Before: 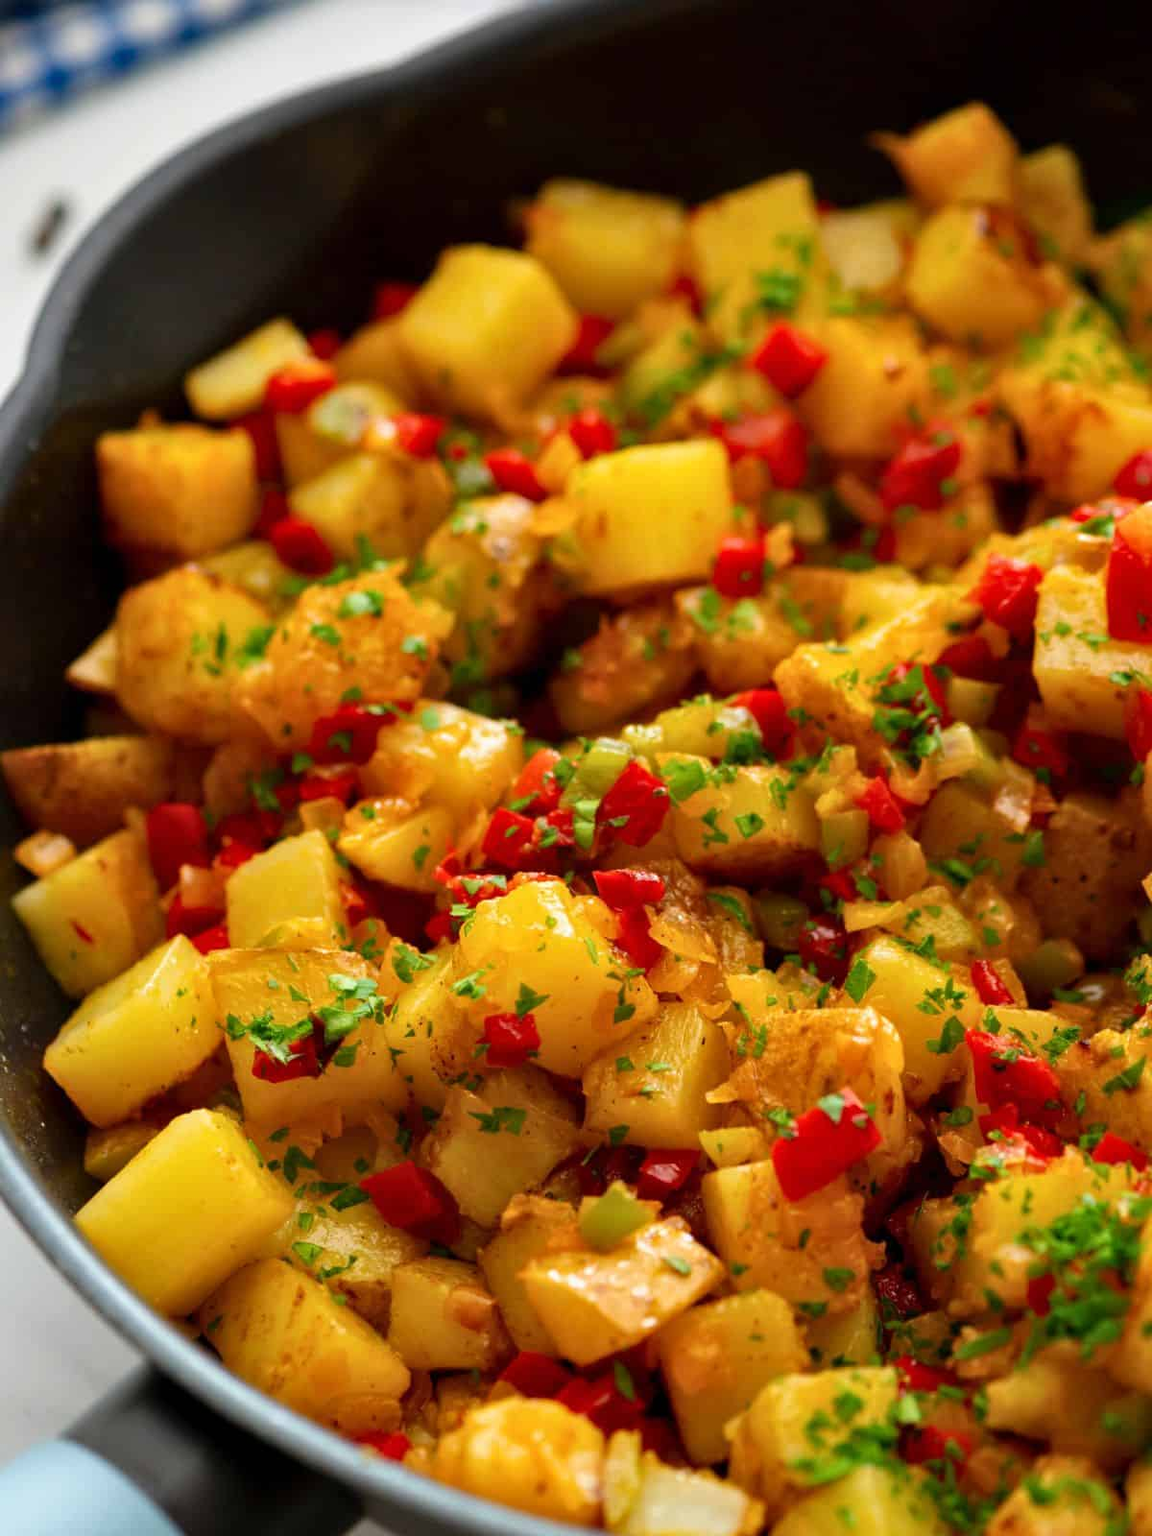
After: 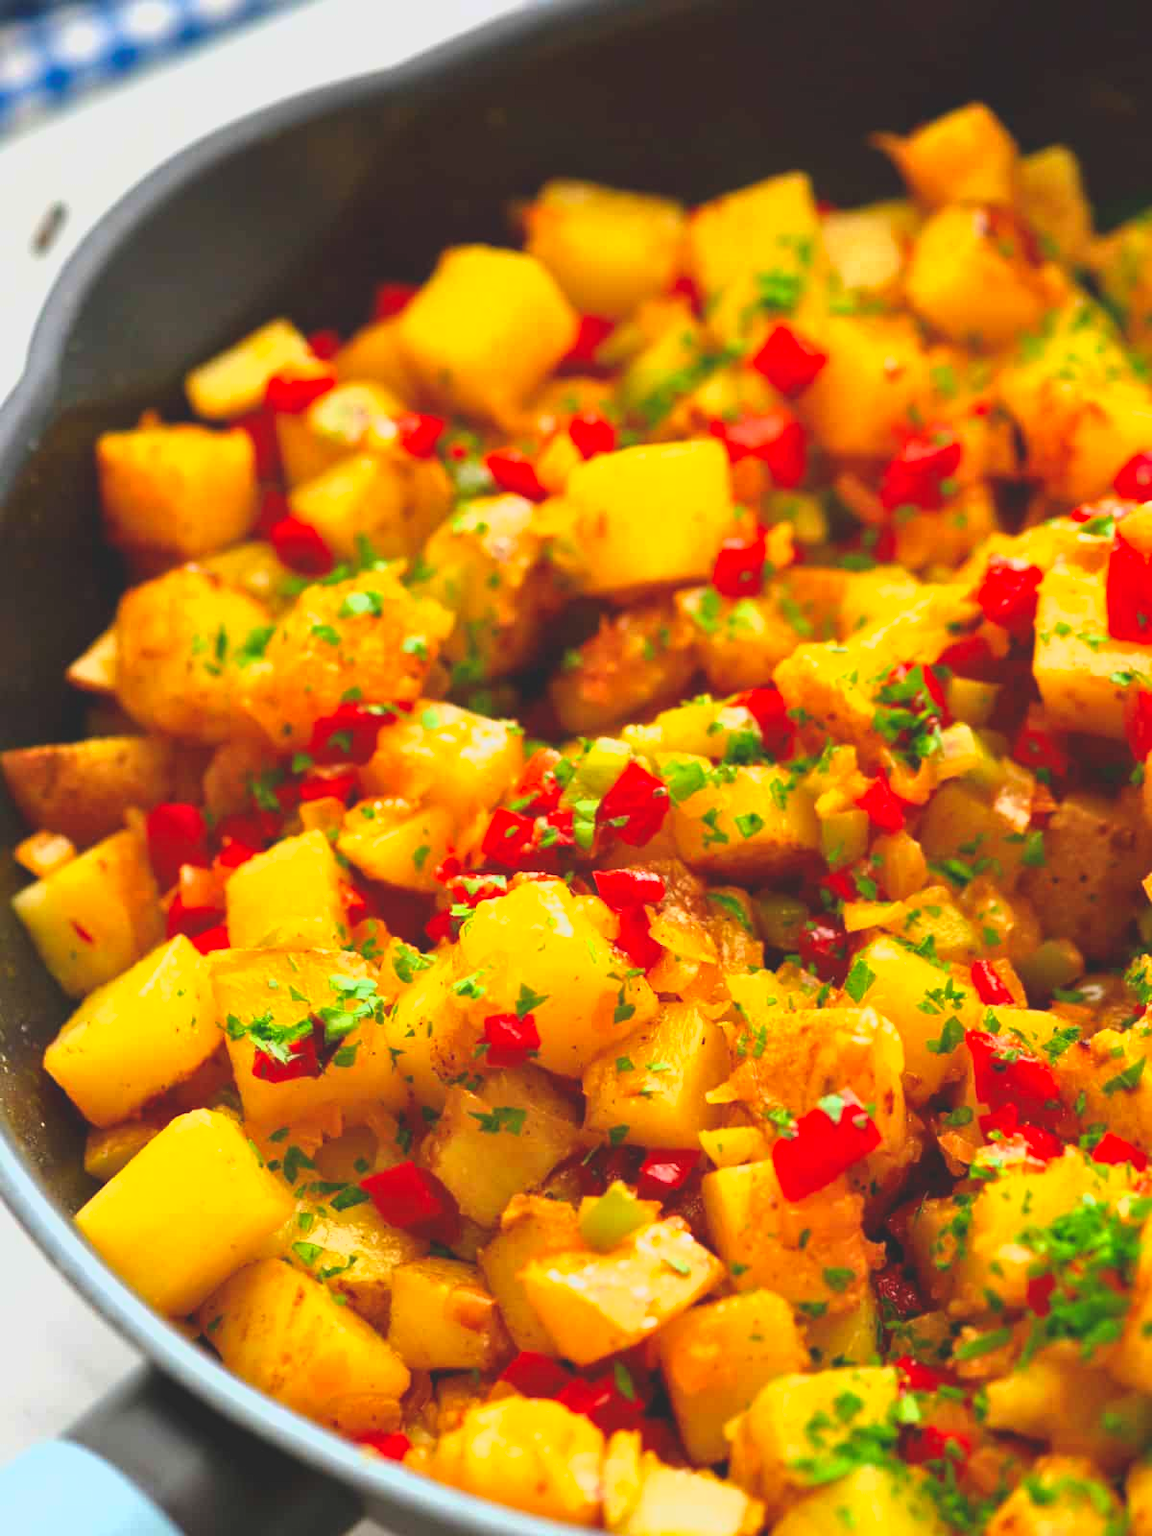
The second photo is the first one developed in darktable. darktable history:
lowpass: radius 0.1, contrast 0.85, saturation 1.1, unbound 0
exposure: black level correction -0.005, exposure 1 EV, compensate highlight preservation false
